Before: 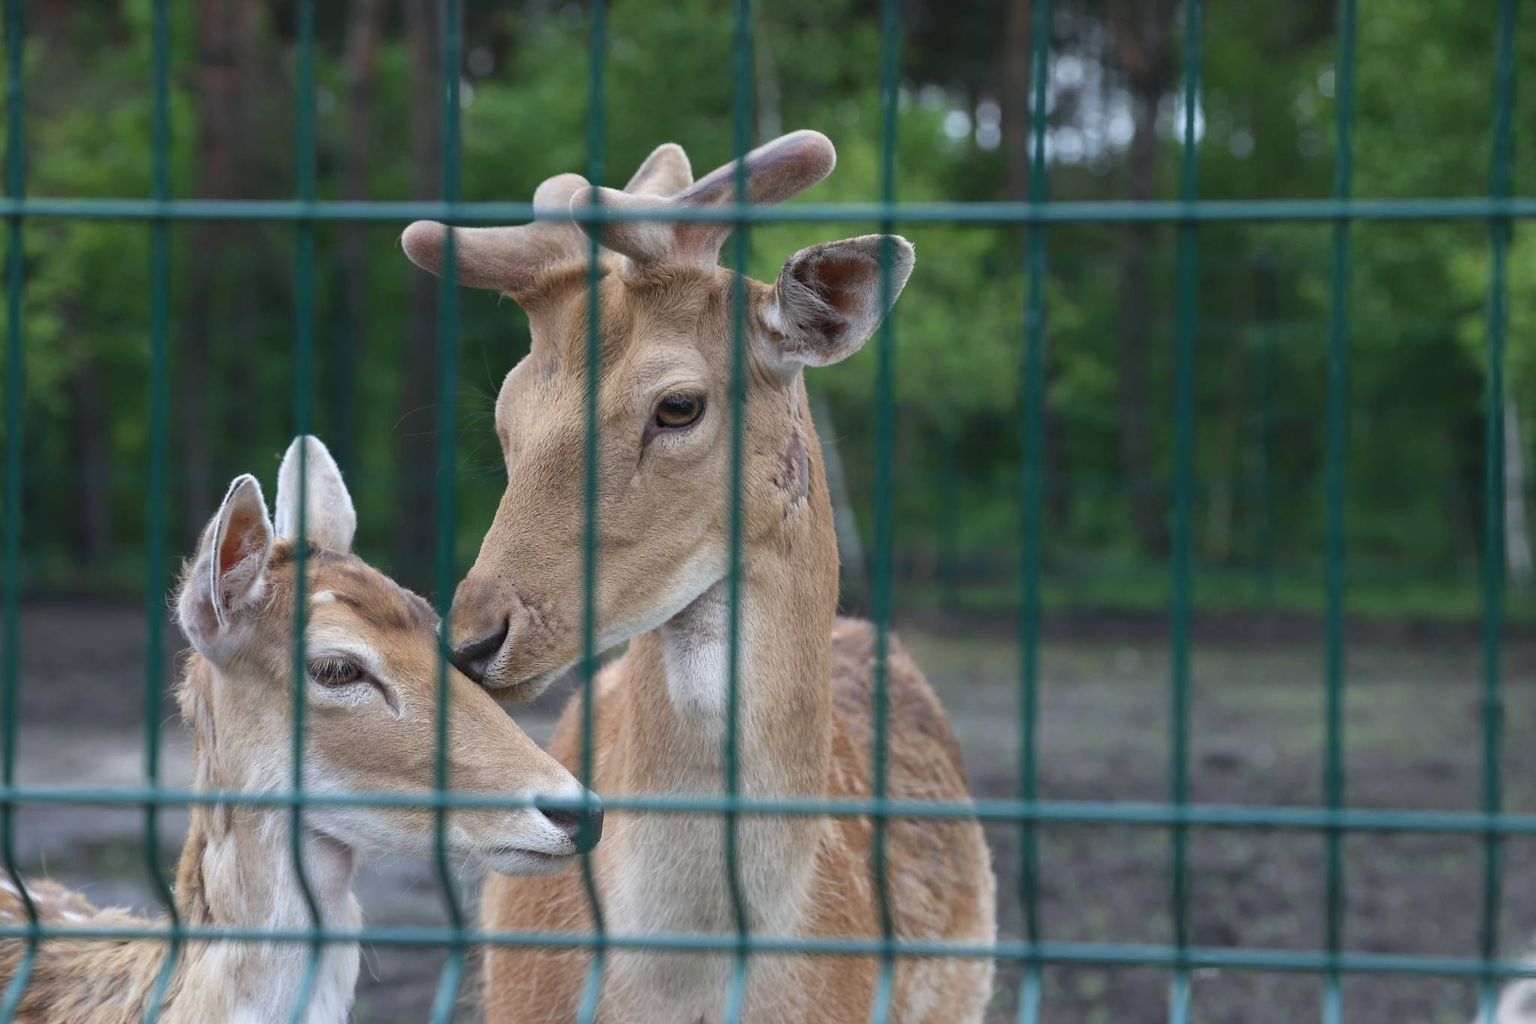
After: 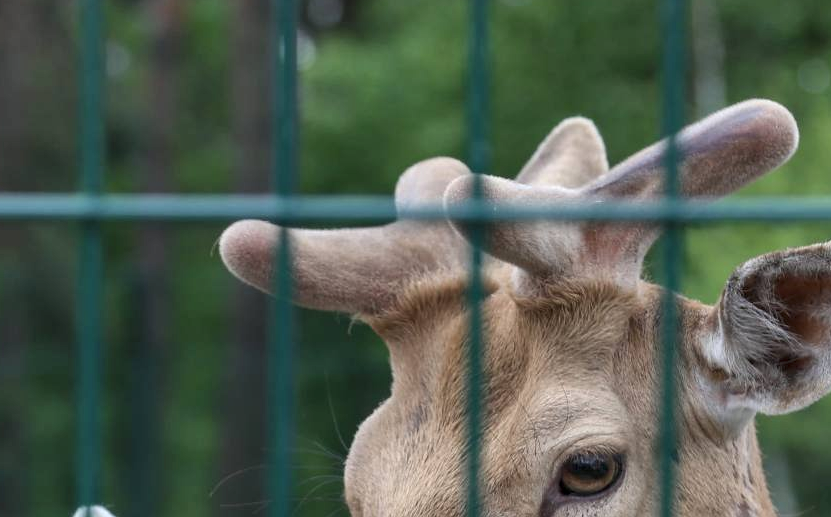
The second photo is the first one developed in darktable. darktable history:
crop: left 15.452%, top 5.459%, right 43.956%, bottom 56.62%
shadows and highlights: radius 108.52, shadows 40.68, highlights -72.88, low approximation 0.01, soften with gaussian
local contrast: on, module defaults
